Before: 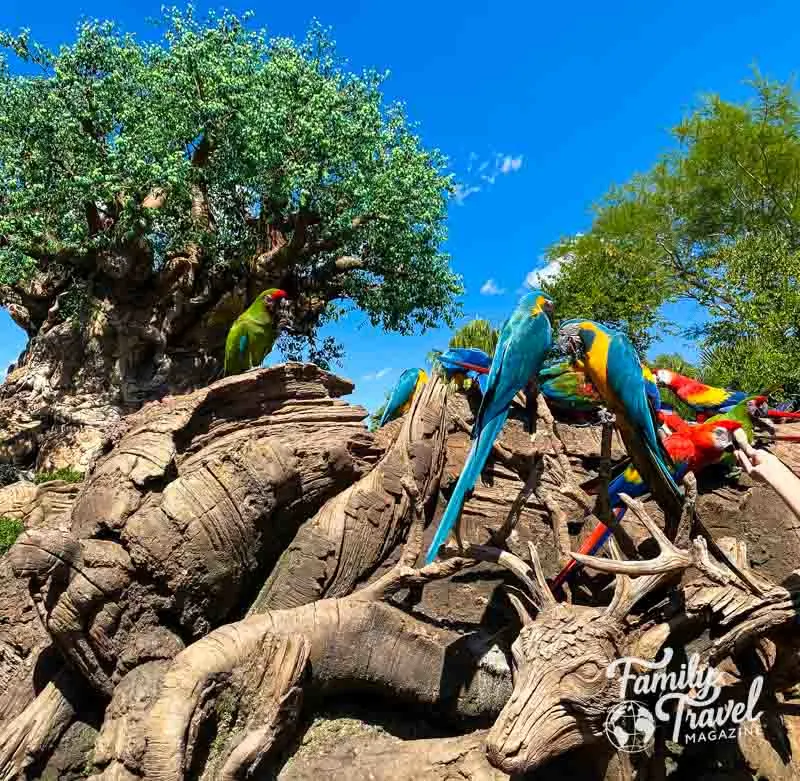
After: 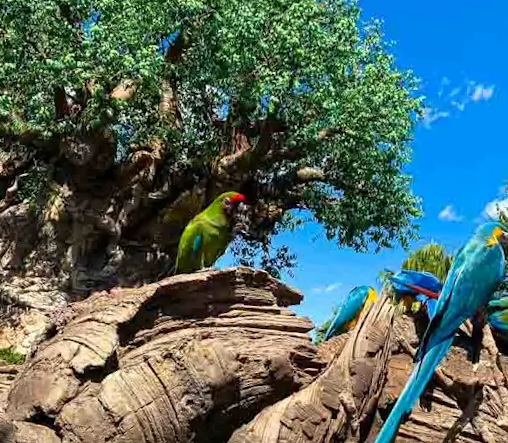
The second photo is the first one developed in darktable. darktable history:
base curve: preserve colors none
crop and rotate: angle -6.01°, left 2.202%, top 6.843%, right 27.7%, bottom 30.602%
